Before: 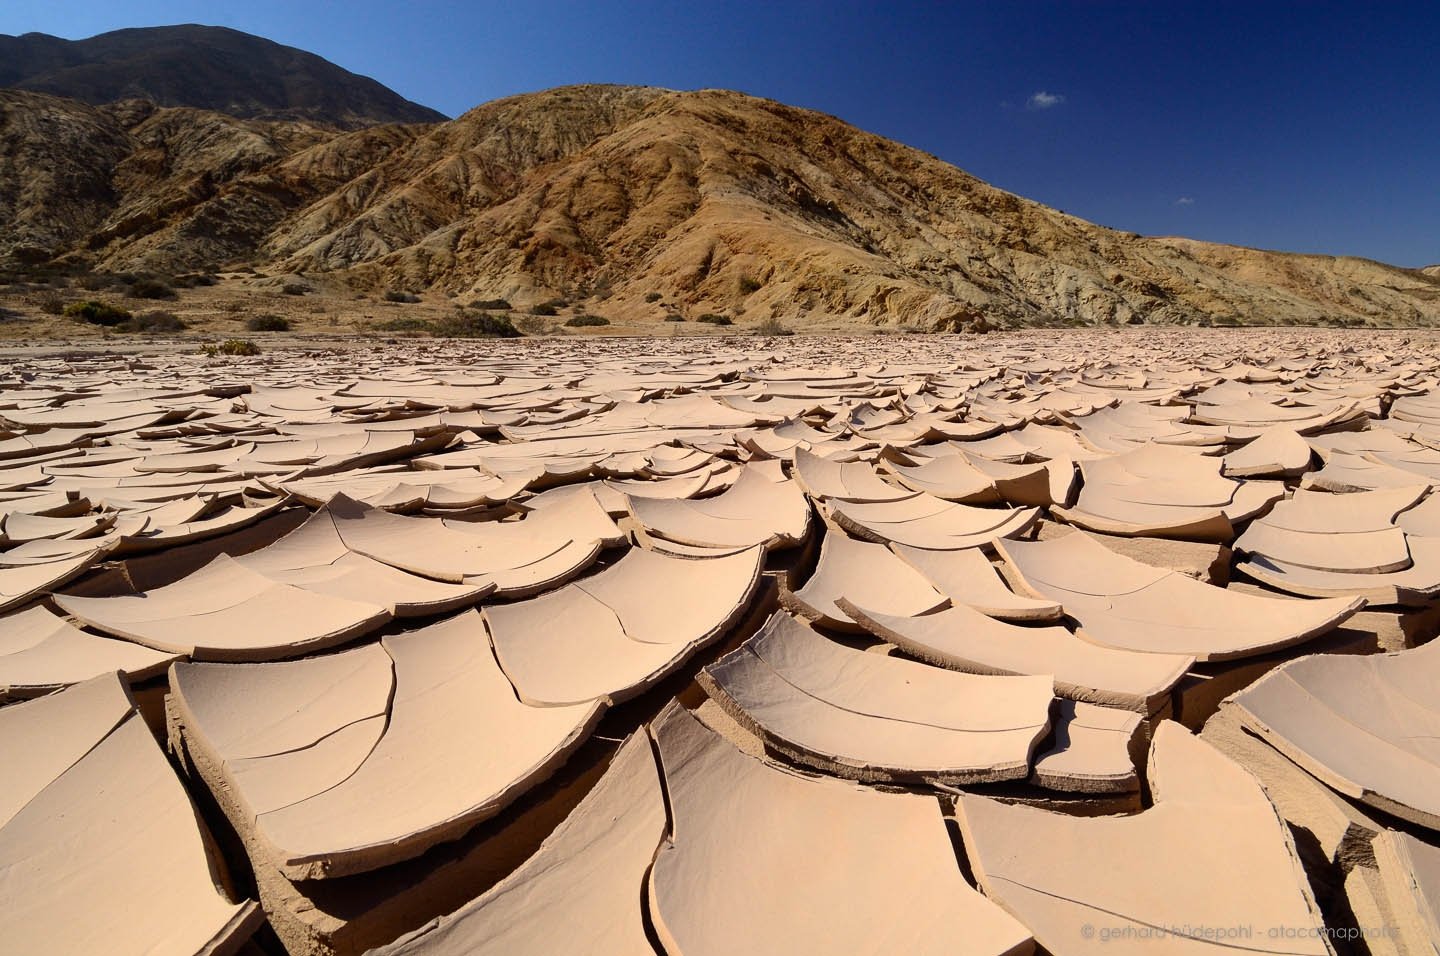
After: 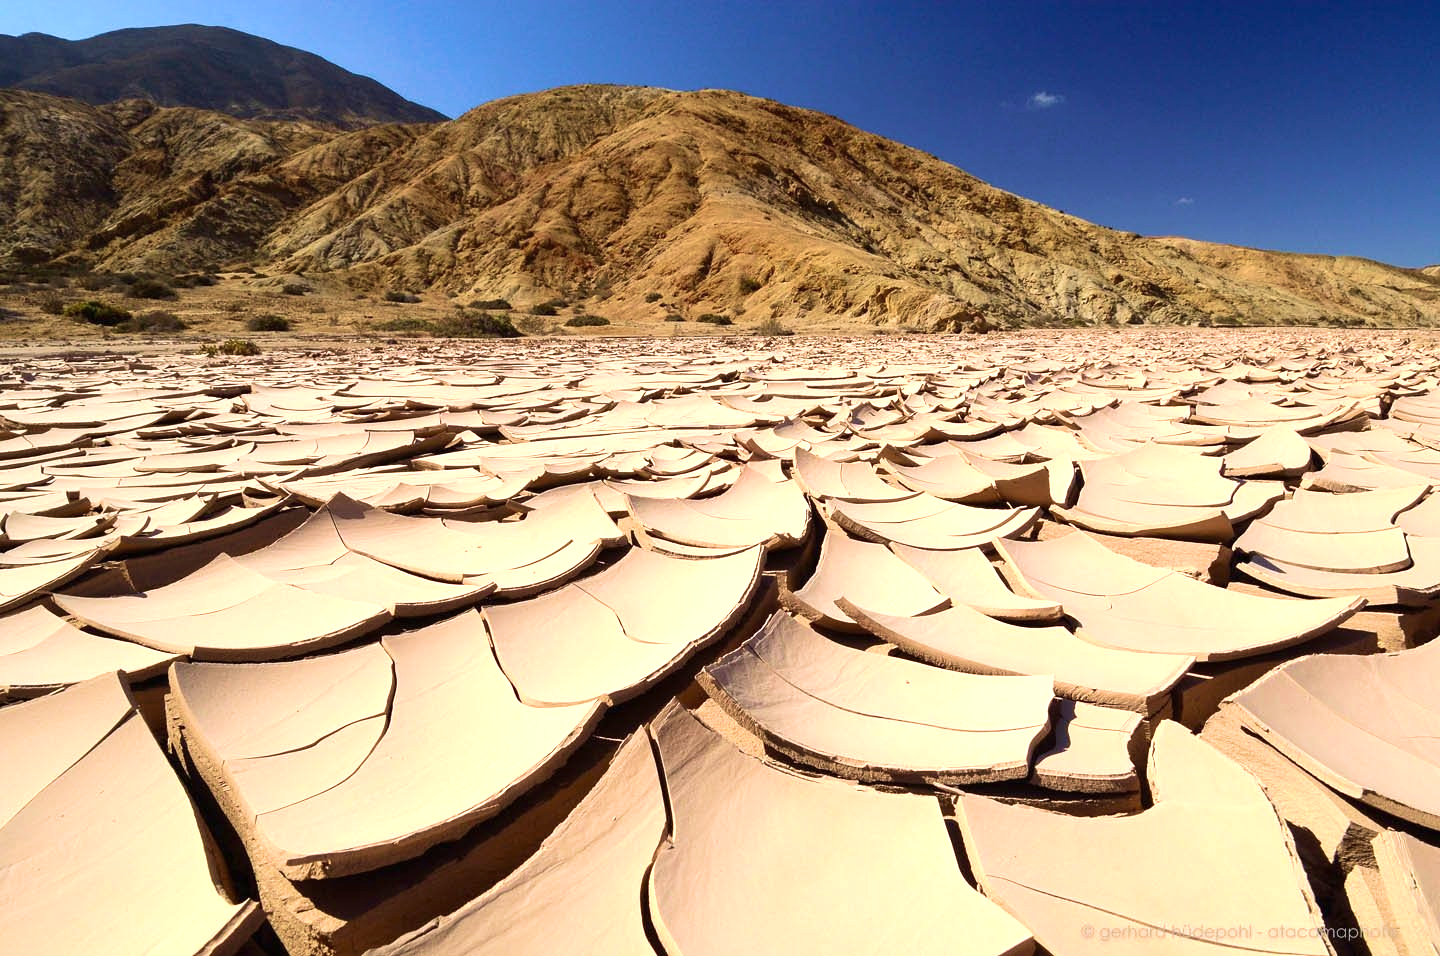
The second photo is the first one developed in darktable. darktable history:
exposure: black level correction 0, exposure 0.7 EV, compensate highlight preservation false
velvia: strength 39.14%
